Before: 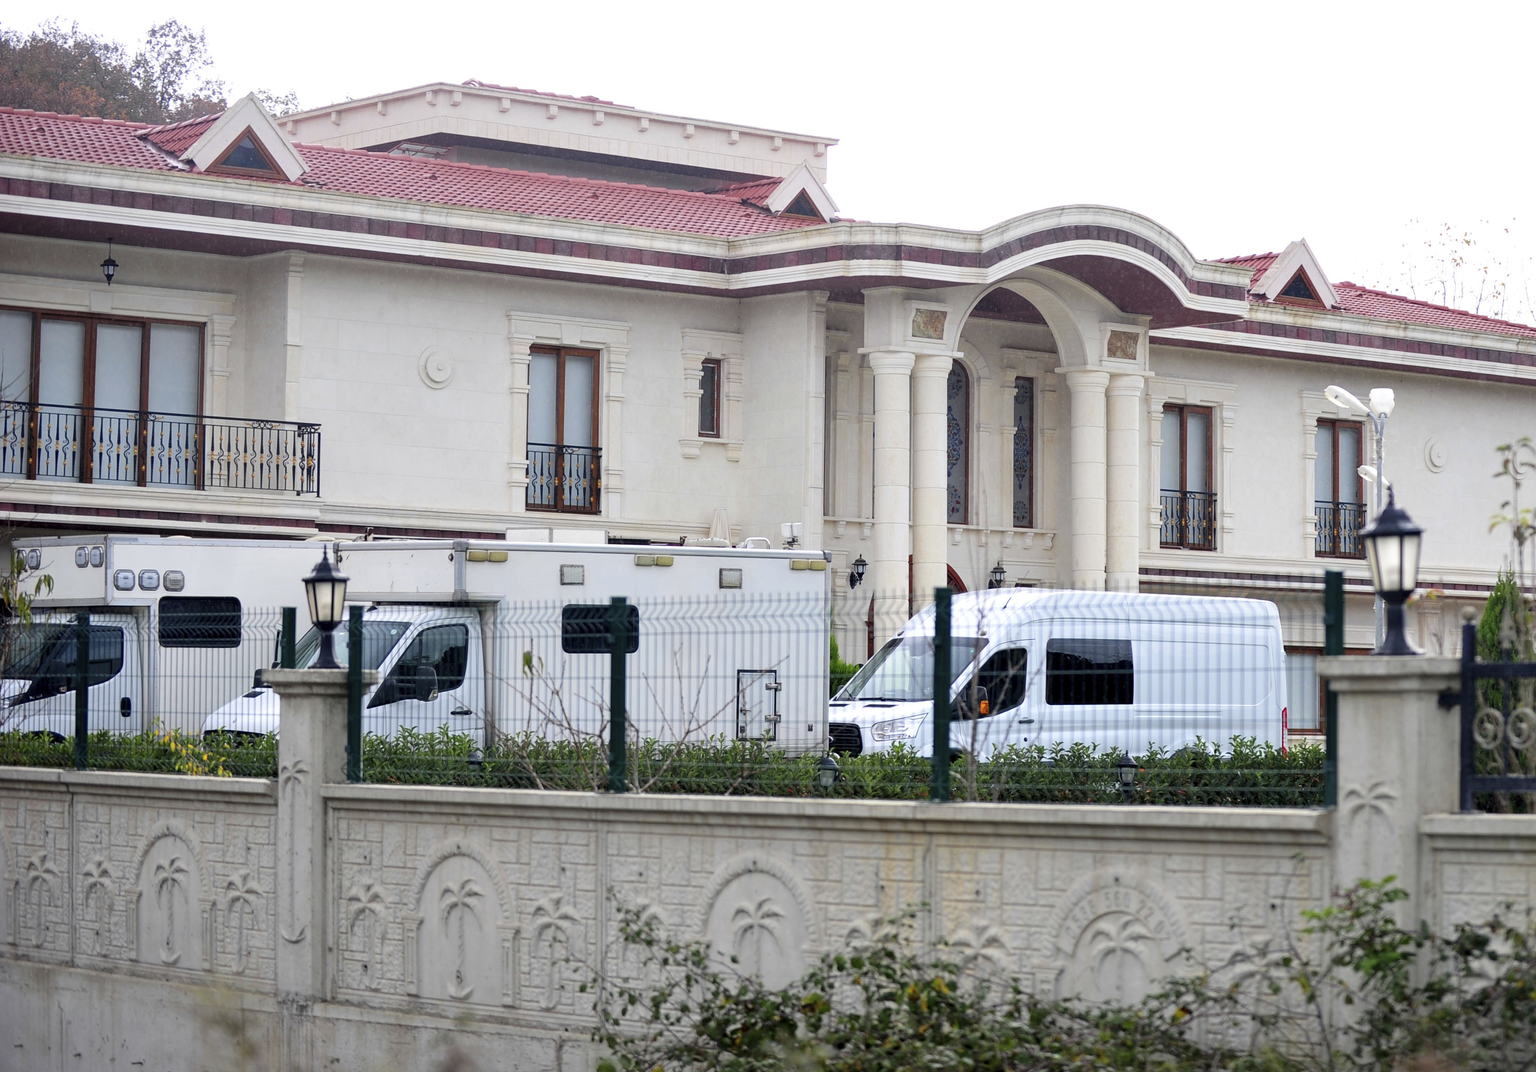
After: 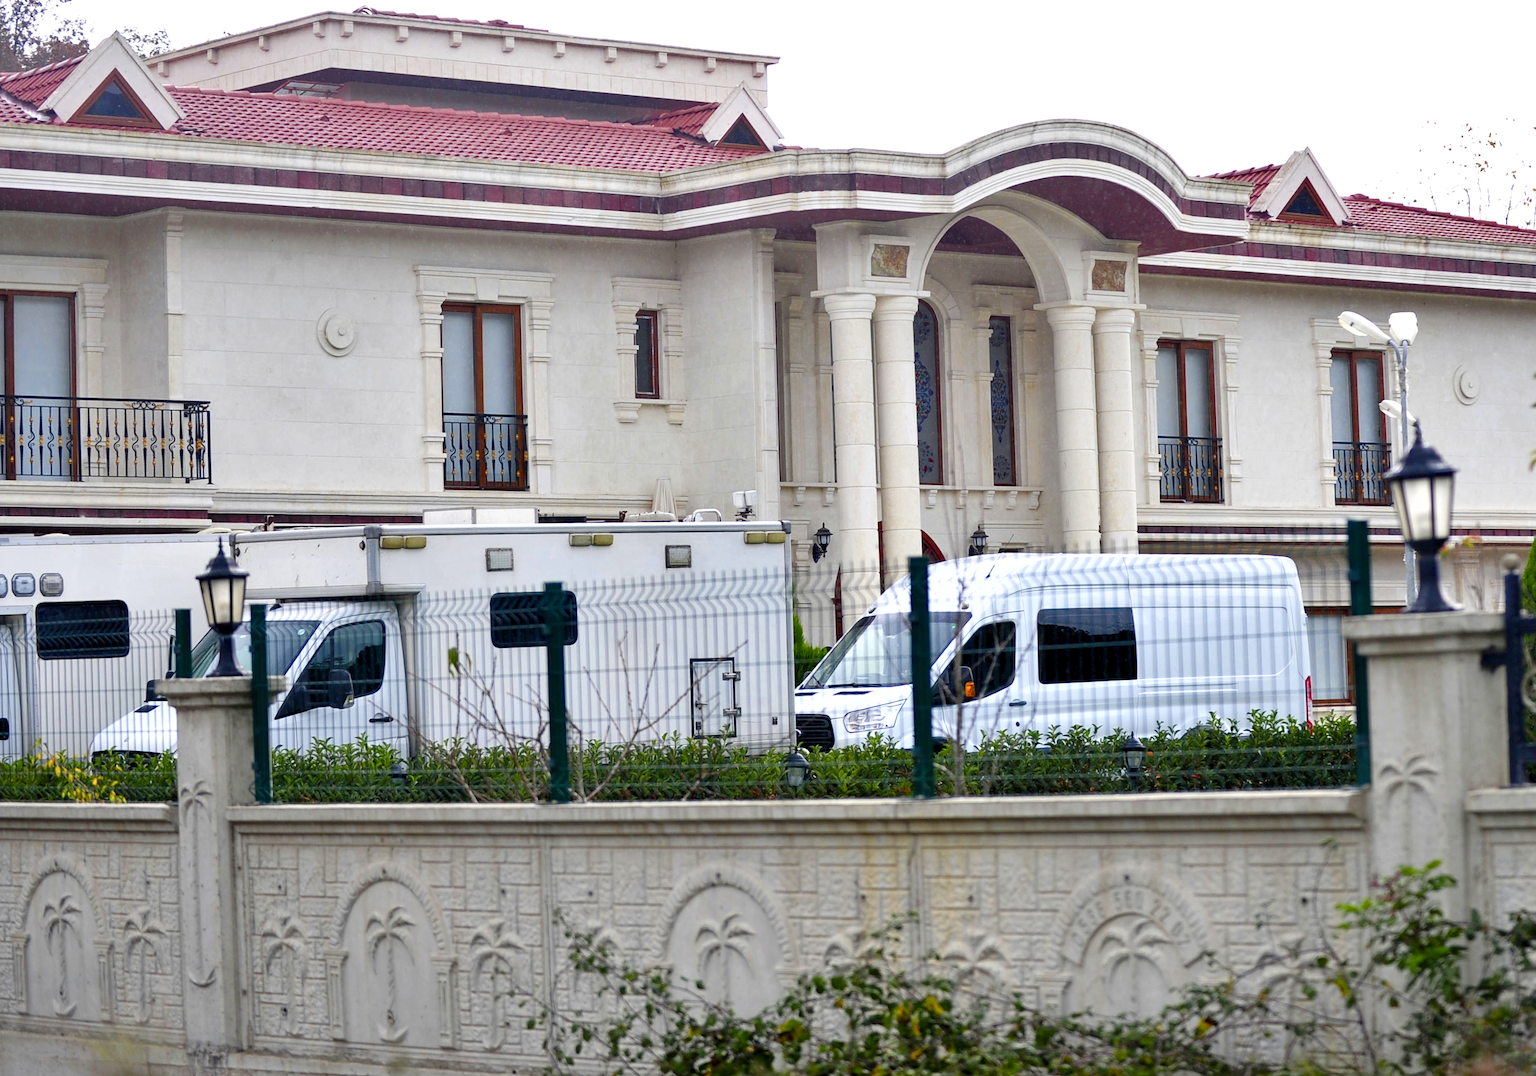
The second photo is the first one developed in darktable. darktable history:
crop and rotate: angle 2.34°, left 6.123%, top 5.671%
color balance rgb: linear chroma grading › global chroma 15.546%, perceptual saturation grading › global saturation 20%, perceptual saturation grading › highlights -49.67%, perceptual saturation grading › shadows 25.04%, global vibrance 30.432%, contrast 9.353%
shadows and highlights: highlights color adjustment 31.78%, soften with gaussian
